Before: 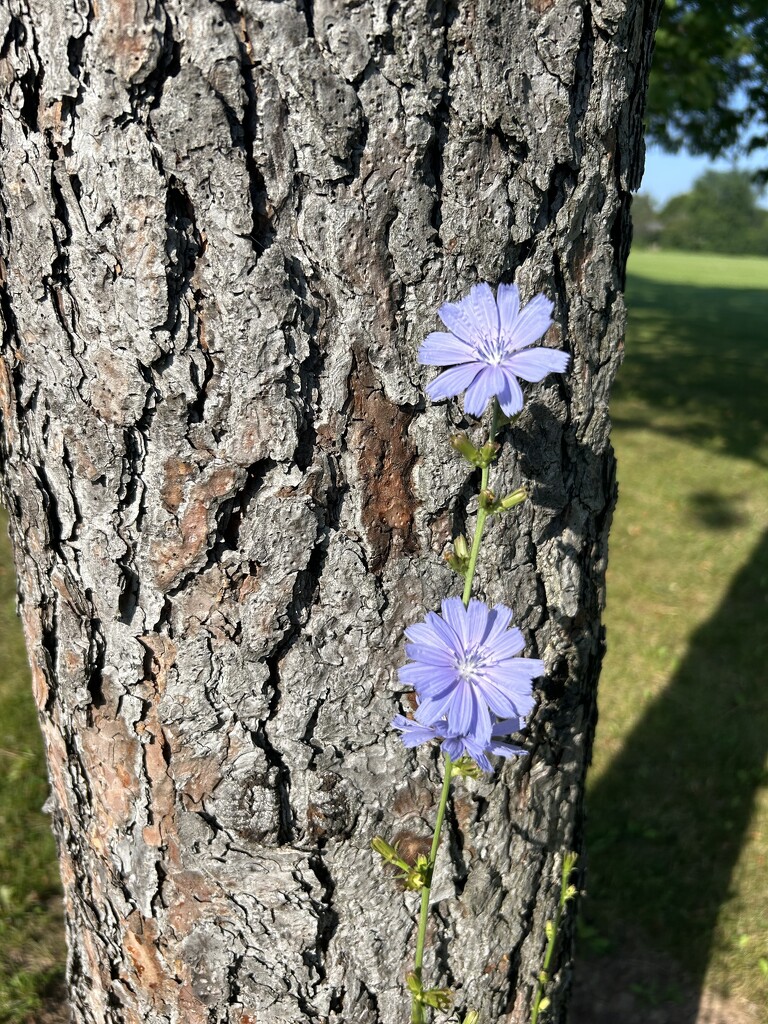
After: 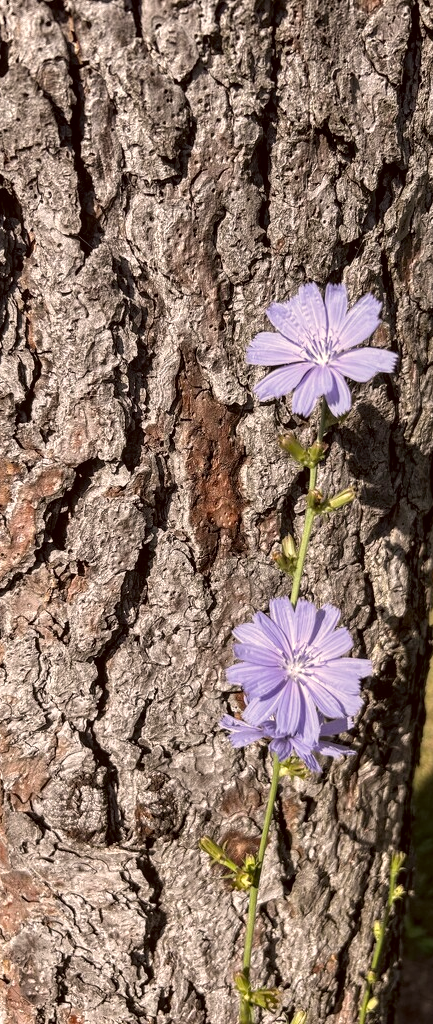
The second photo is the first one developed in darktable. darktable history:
local contrast: on, module defaults
color correction: highlights a* 10.24, highlights b* 9.78, shadows a* 8.91, shadows b* 8.33, saturation 0.767
crop and rotate: left 22.437%, right 21.093%
